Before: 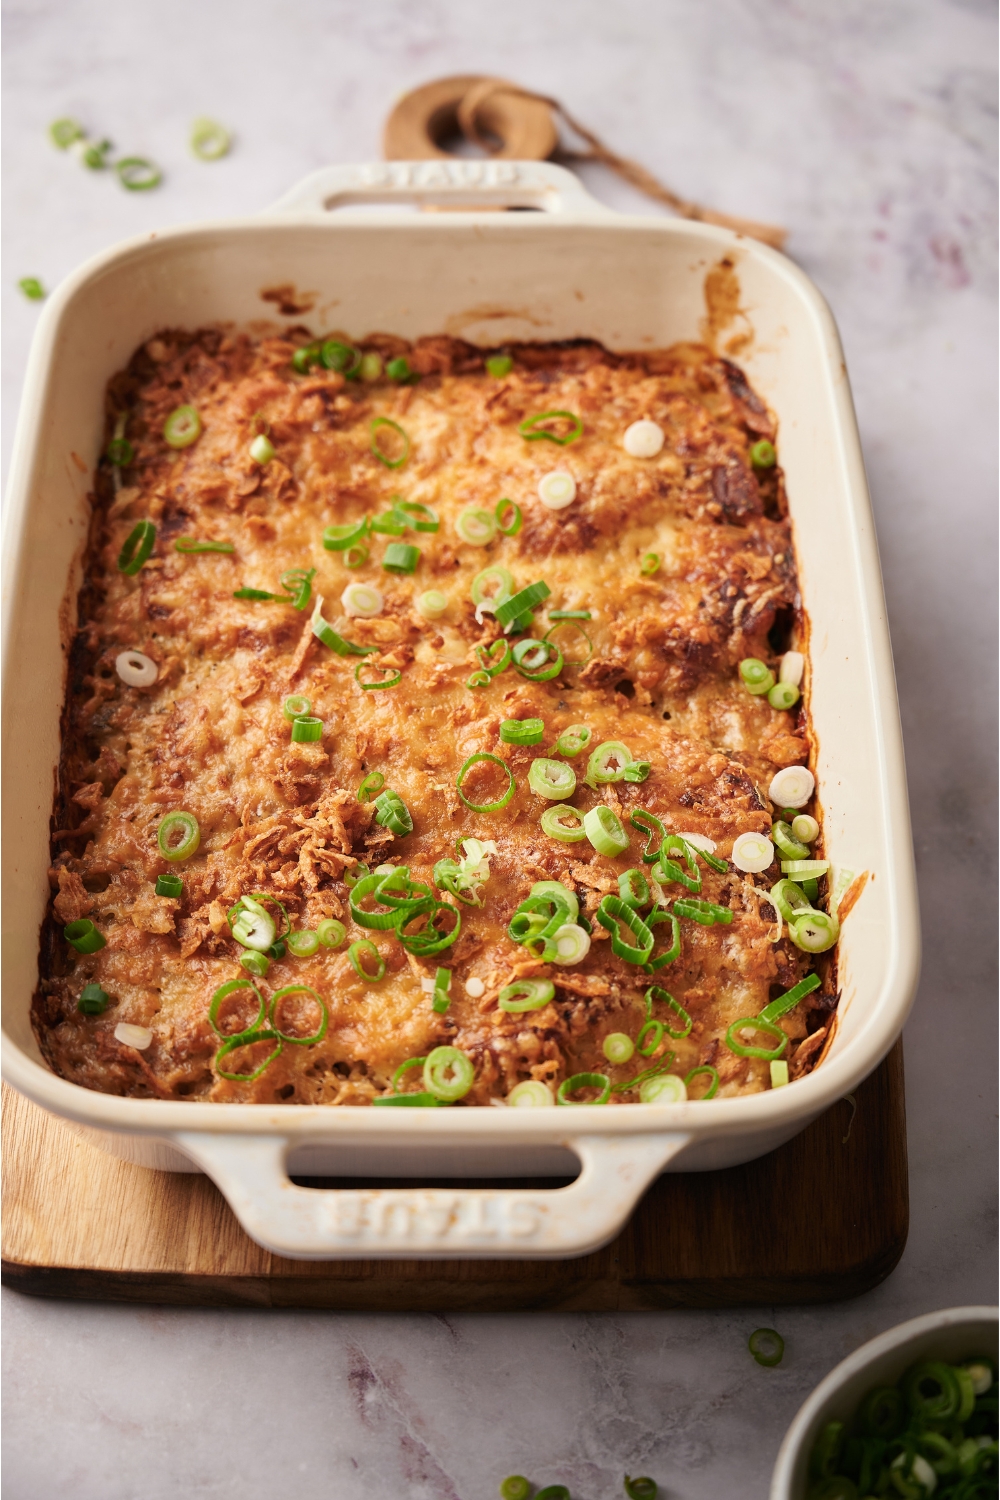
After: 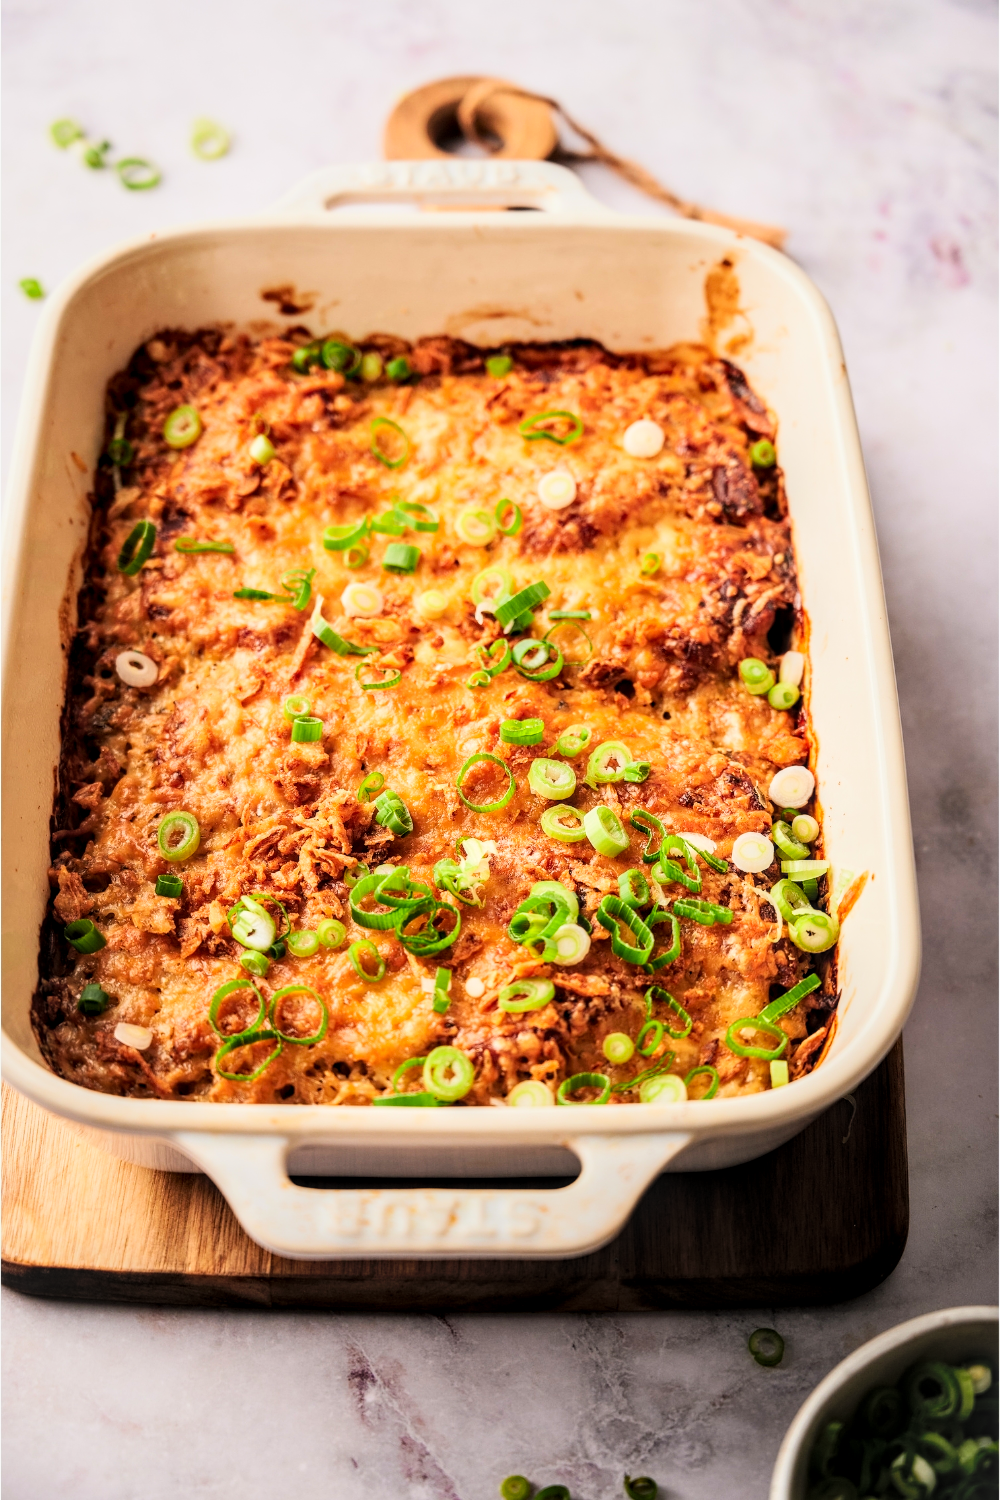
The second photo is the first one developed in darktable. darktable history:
contrast brightness saturation: contrast 0.07, brightness 0.18, saturation 0.4
shadows and highlights: shadows 0, highlights 40
local contrast: detail 144%
filmic rgb: black relative exposure -7.5 EV, white relative exposure 5 EV, hardness 3.31, contrast 1.3, contrast in shadows safe
